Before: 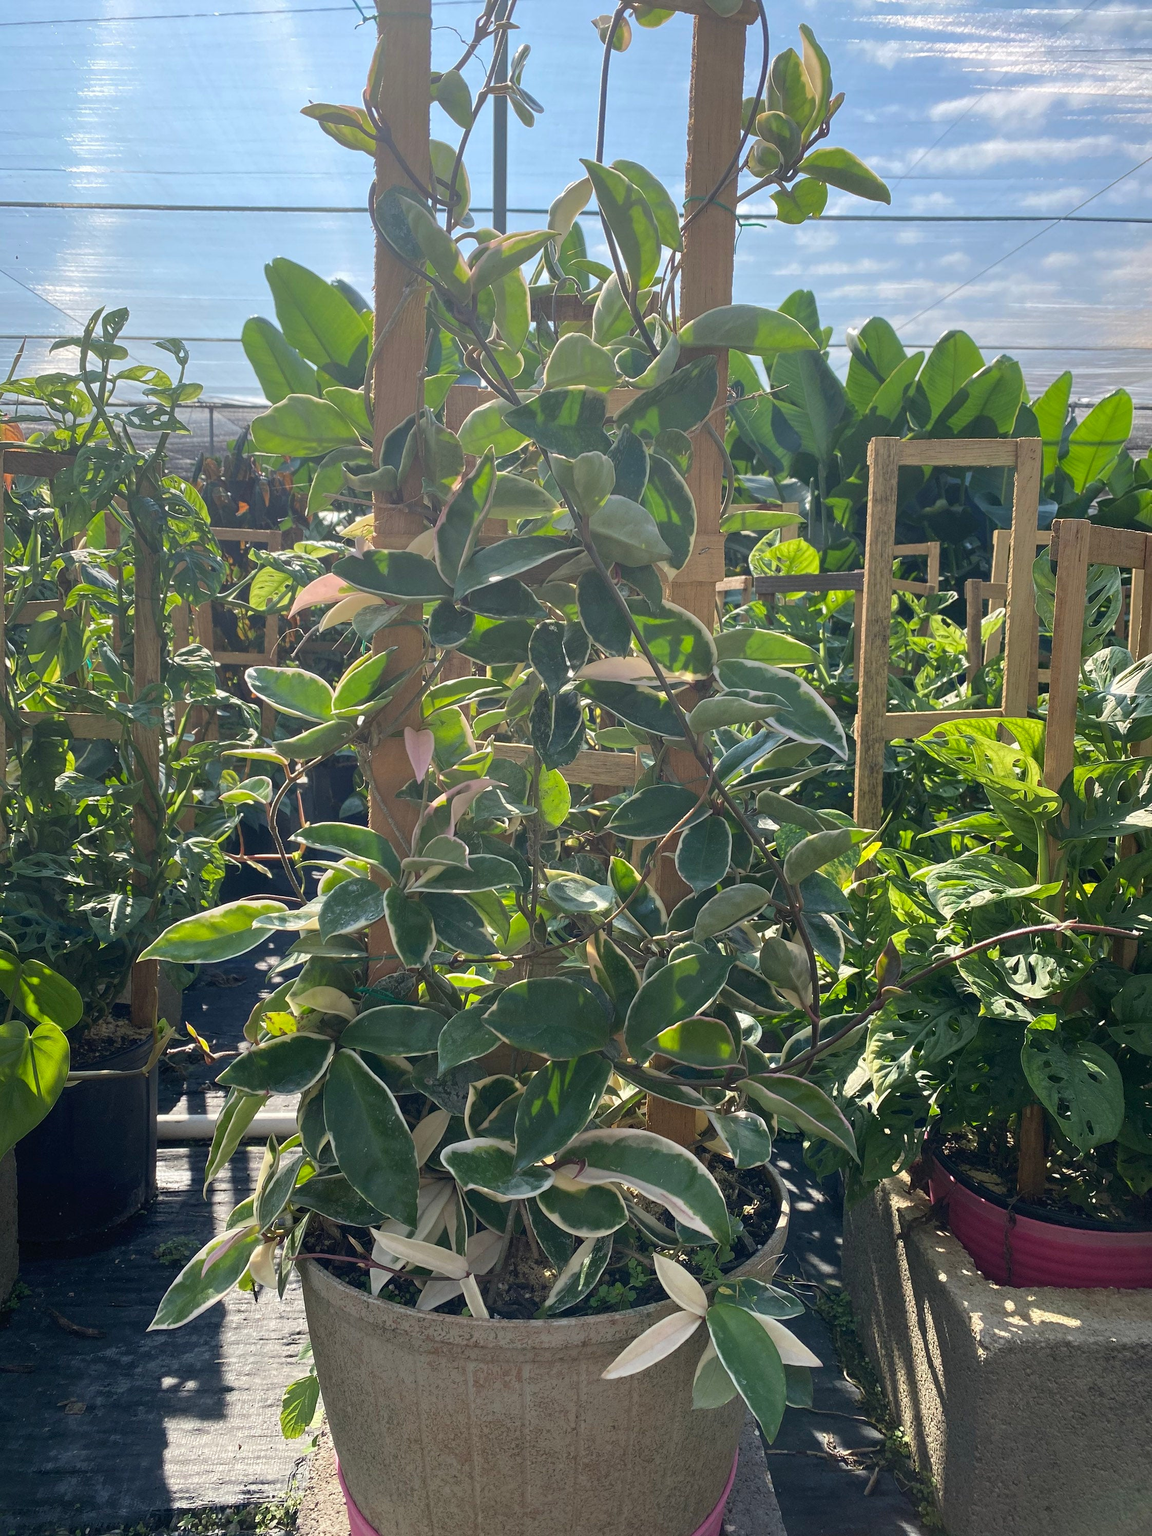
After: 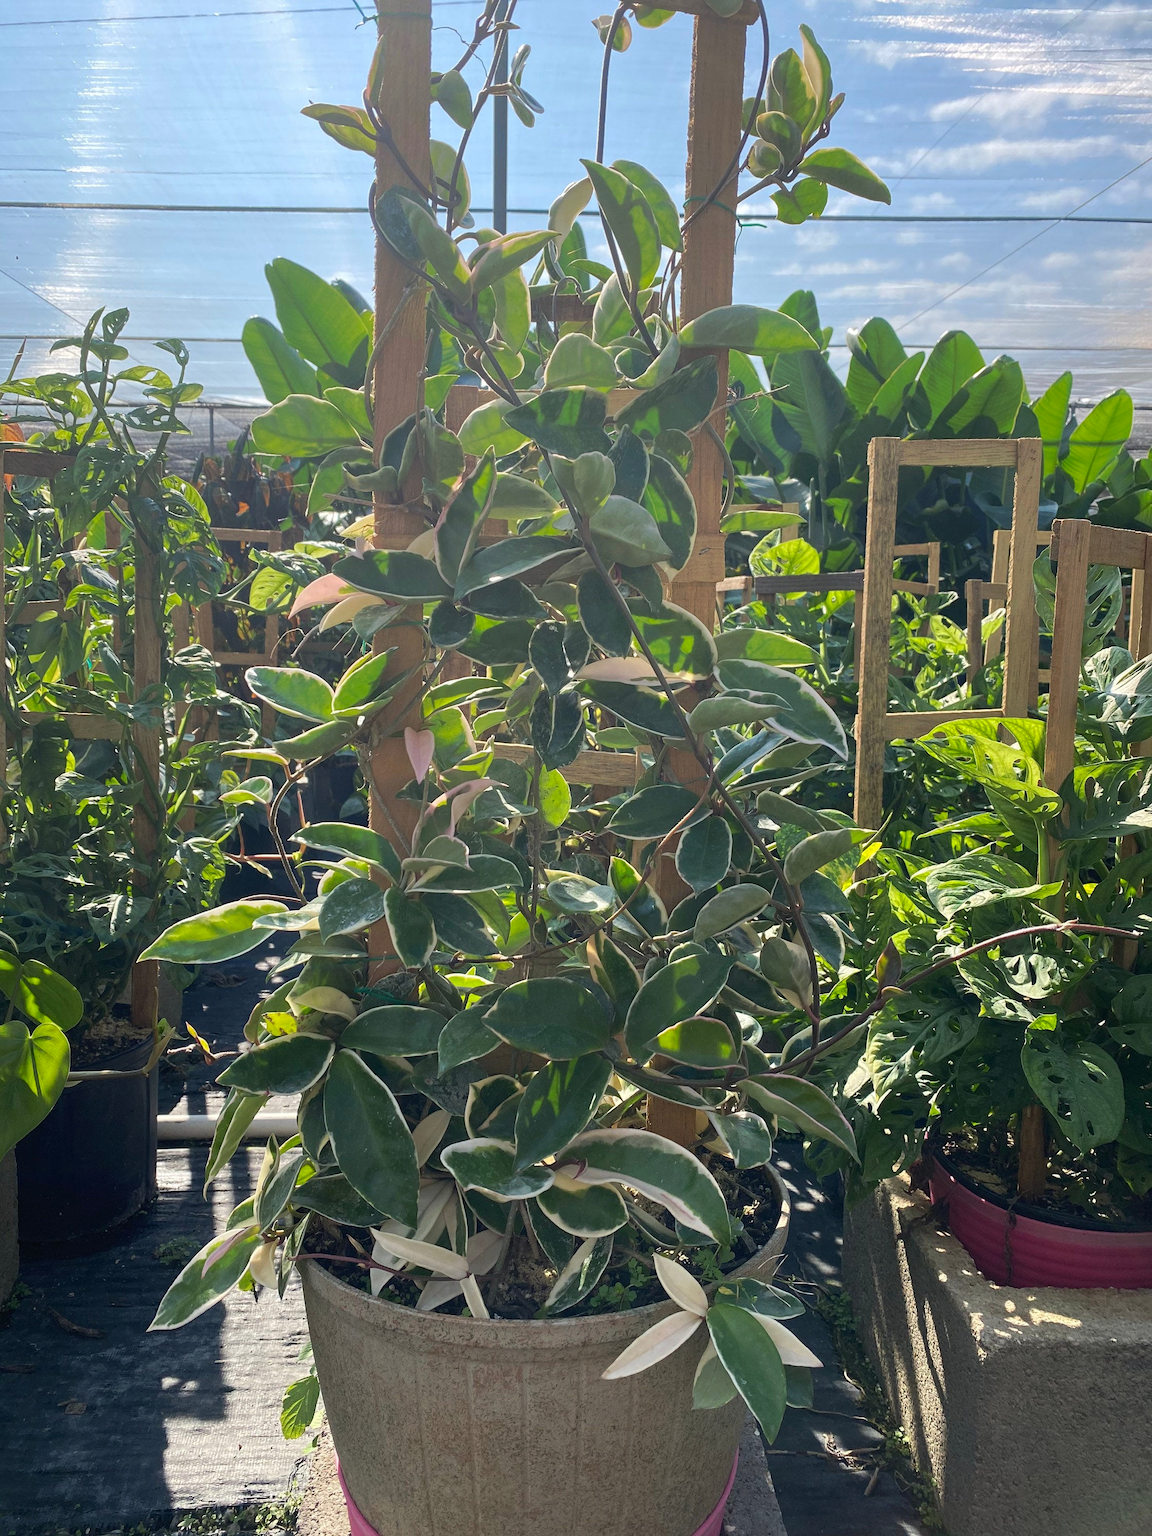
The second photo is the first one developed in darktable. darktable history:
tone curve: curves: ch0 [(0, 0) (0.003, 0.003) (0.011, 0.011) (0.025, 0.024) (0.044, 0.043) (0.069, 0.067) (0.1, 0.096) (0.136, 0.131) (0.177, 0.171) (0.224, 0.217) (0.277, 0.268) (0.335, 0.324) (0.399, 0.386) (0.468, 0.453) (0.543, 0.547) (0.623, 0.626) (0.709, 0.712) (0.801, 0.802) (0.898, 0.898) (1, 1)], preserve colors none
